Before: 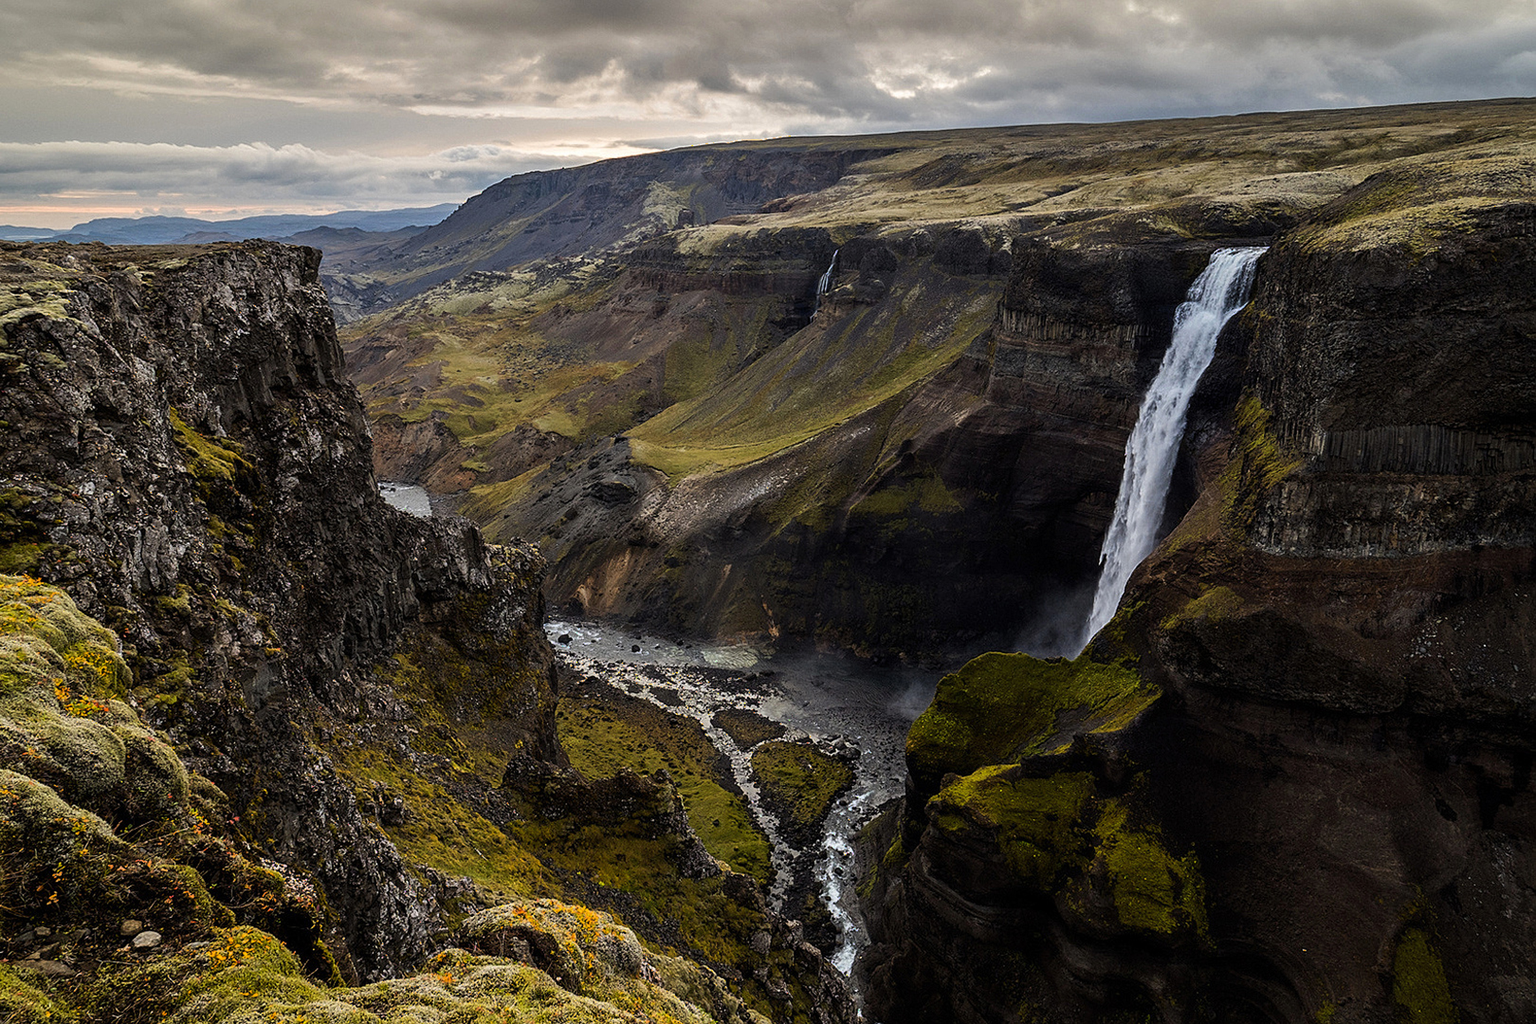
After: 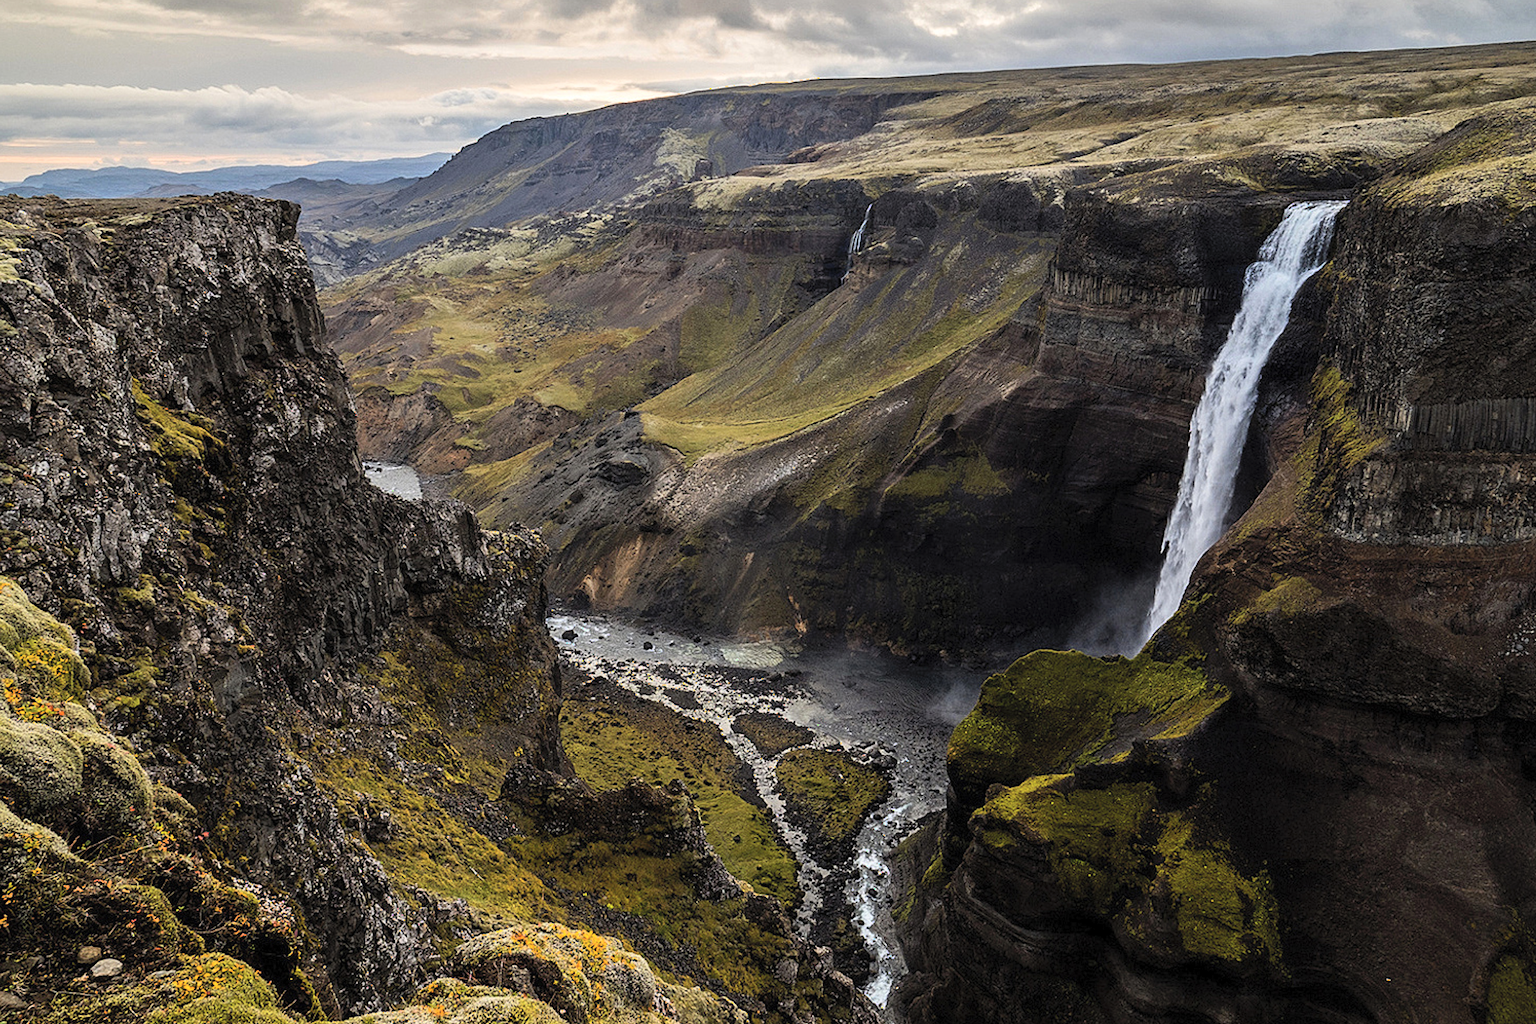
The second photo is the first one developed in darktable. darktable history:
contrast brightness saturation: contrast 0.14, brightness 0.21
crop: left 3.305%, top 6.436%, right 6.389%, bottom 3.258%
